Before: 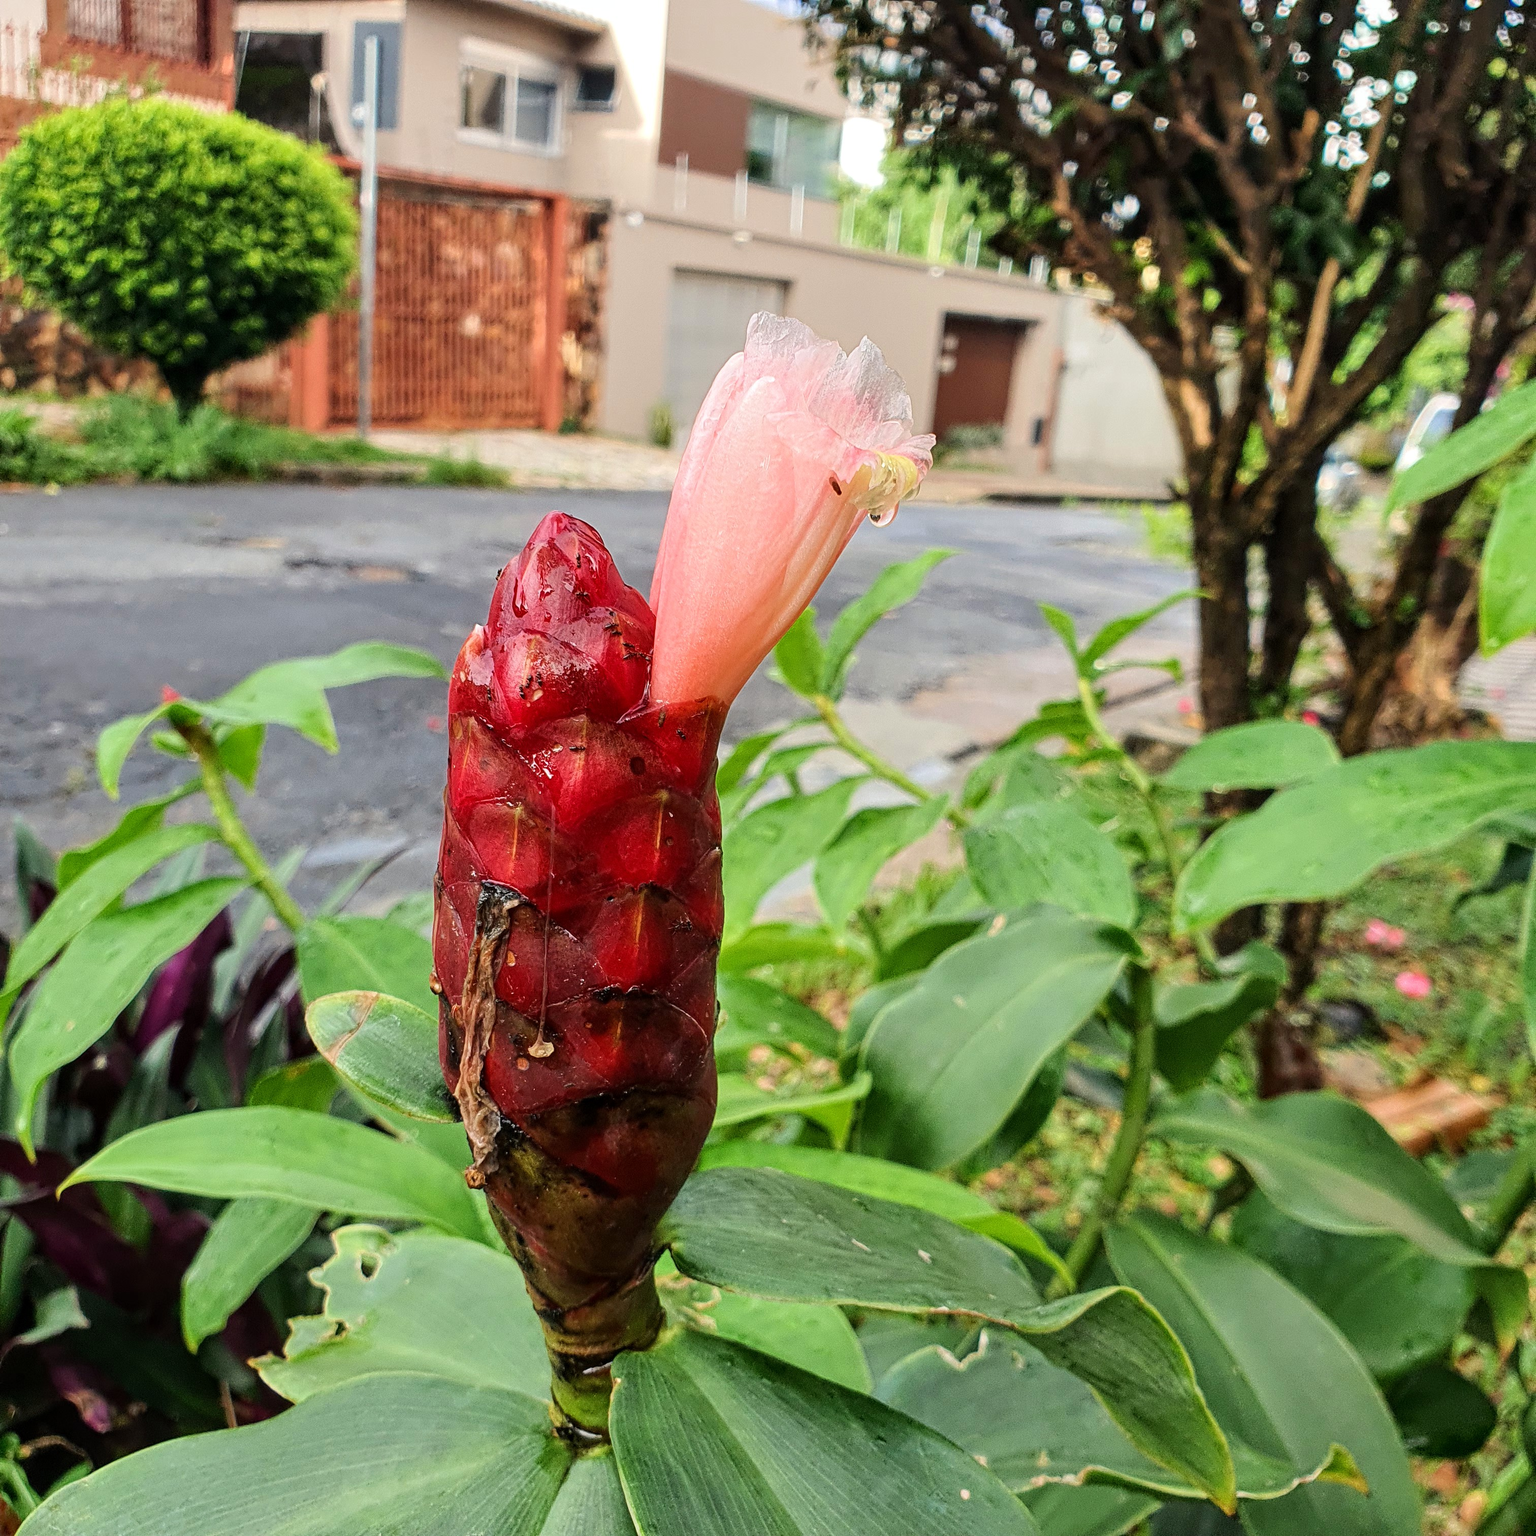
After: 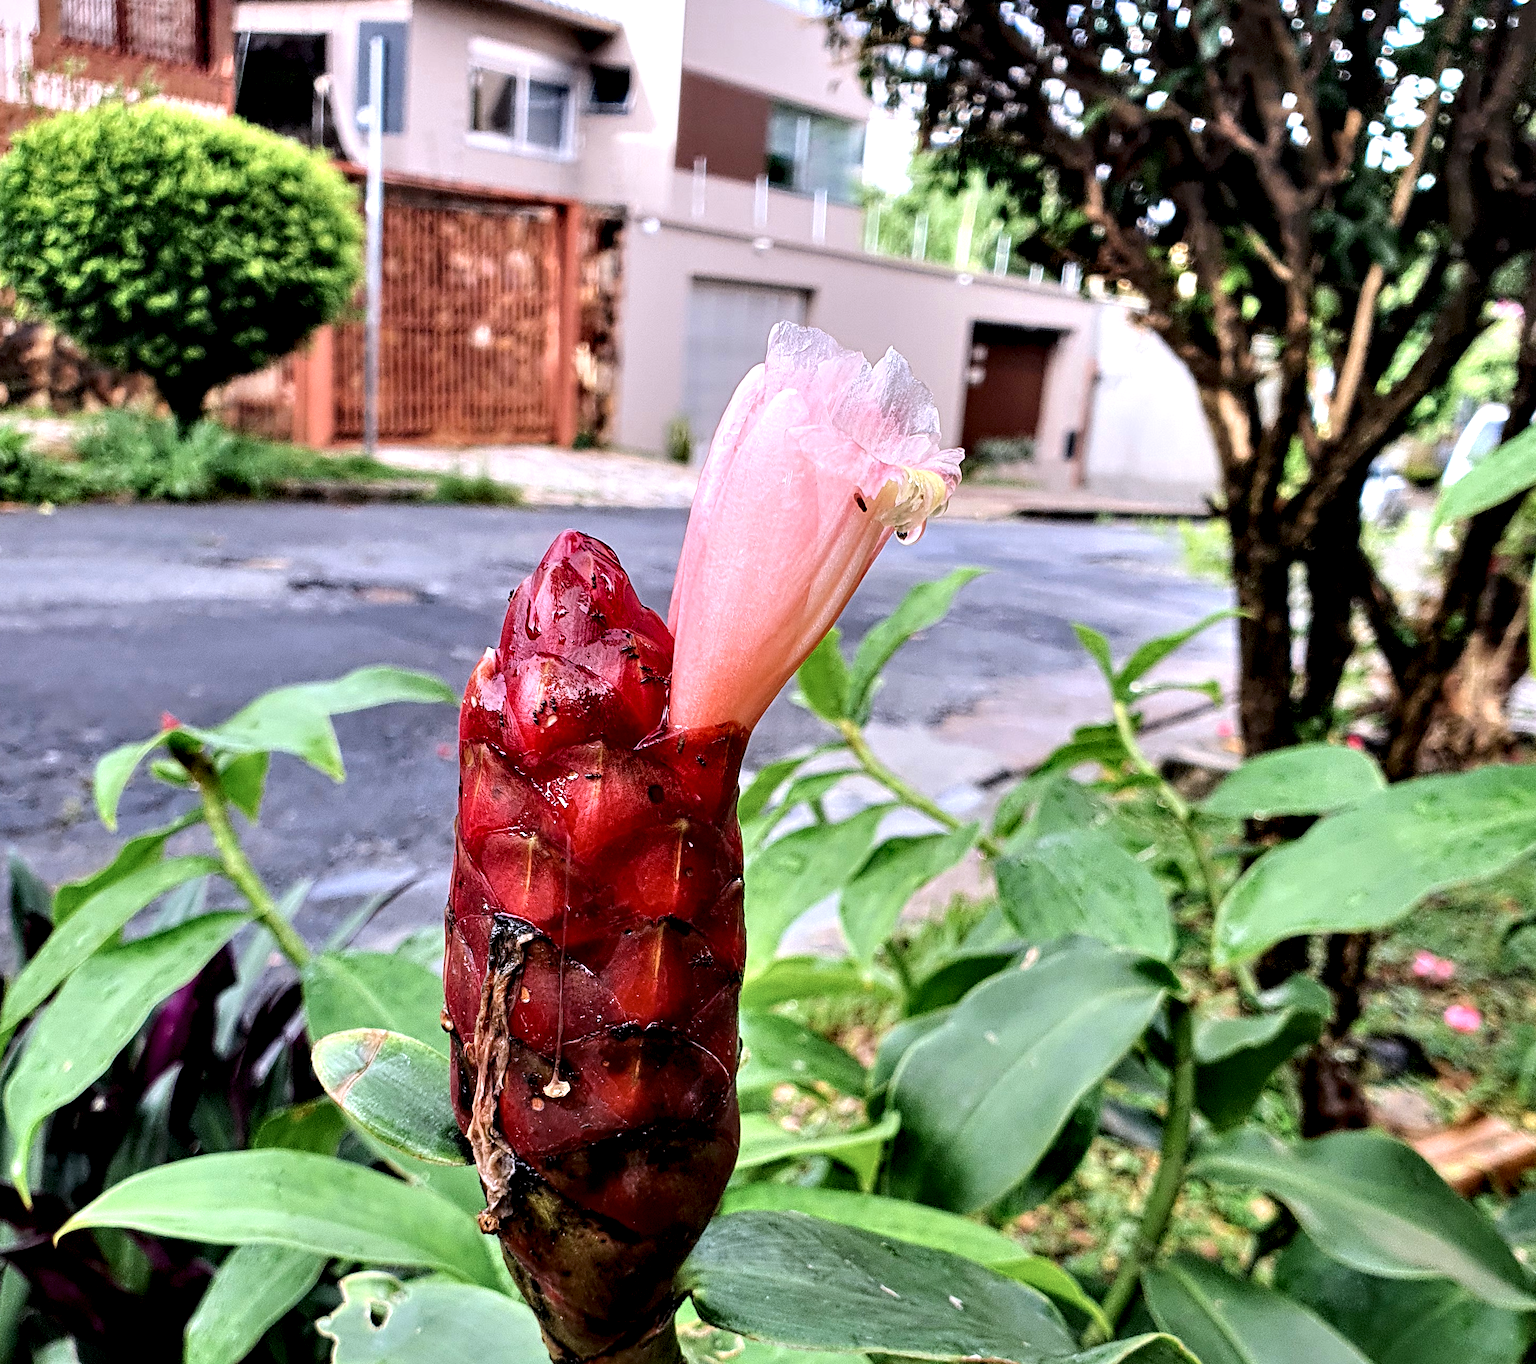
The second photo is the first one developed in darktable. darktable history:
color calibration: output R [1.063, -0.012, -0.003, 0], output B [-0.079, 0.047, 1, 0], illuminant custom, x 0.389, y 0.387, temperature 3838.64 K
crop and rotate: angle 0.2°, left 0.275%, right 3.127%, bottom 14.18%
contrast equalizer: octaves 7, y [[0.609, 0.611, 0.615, 0.613, 0.607, 0.603], [0.504, 0.498, 0.496, 0.499, 0.506, 0.516], [0 ×6], [0 ×6], [0 ×6]]
